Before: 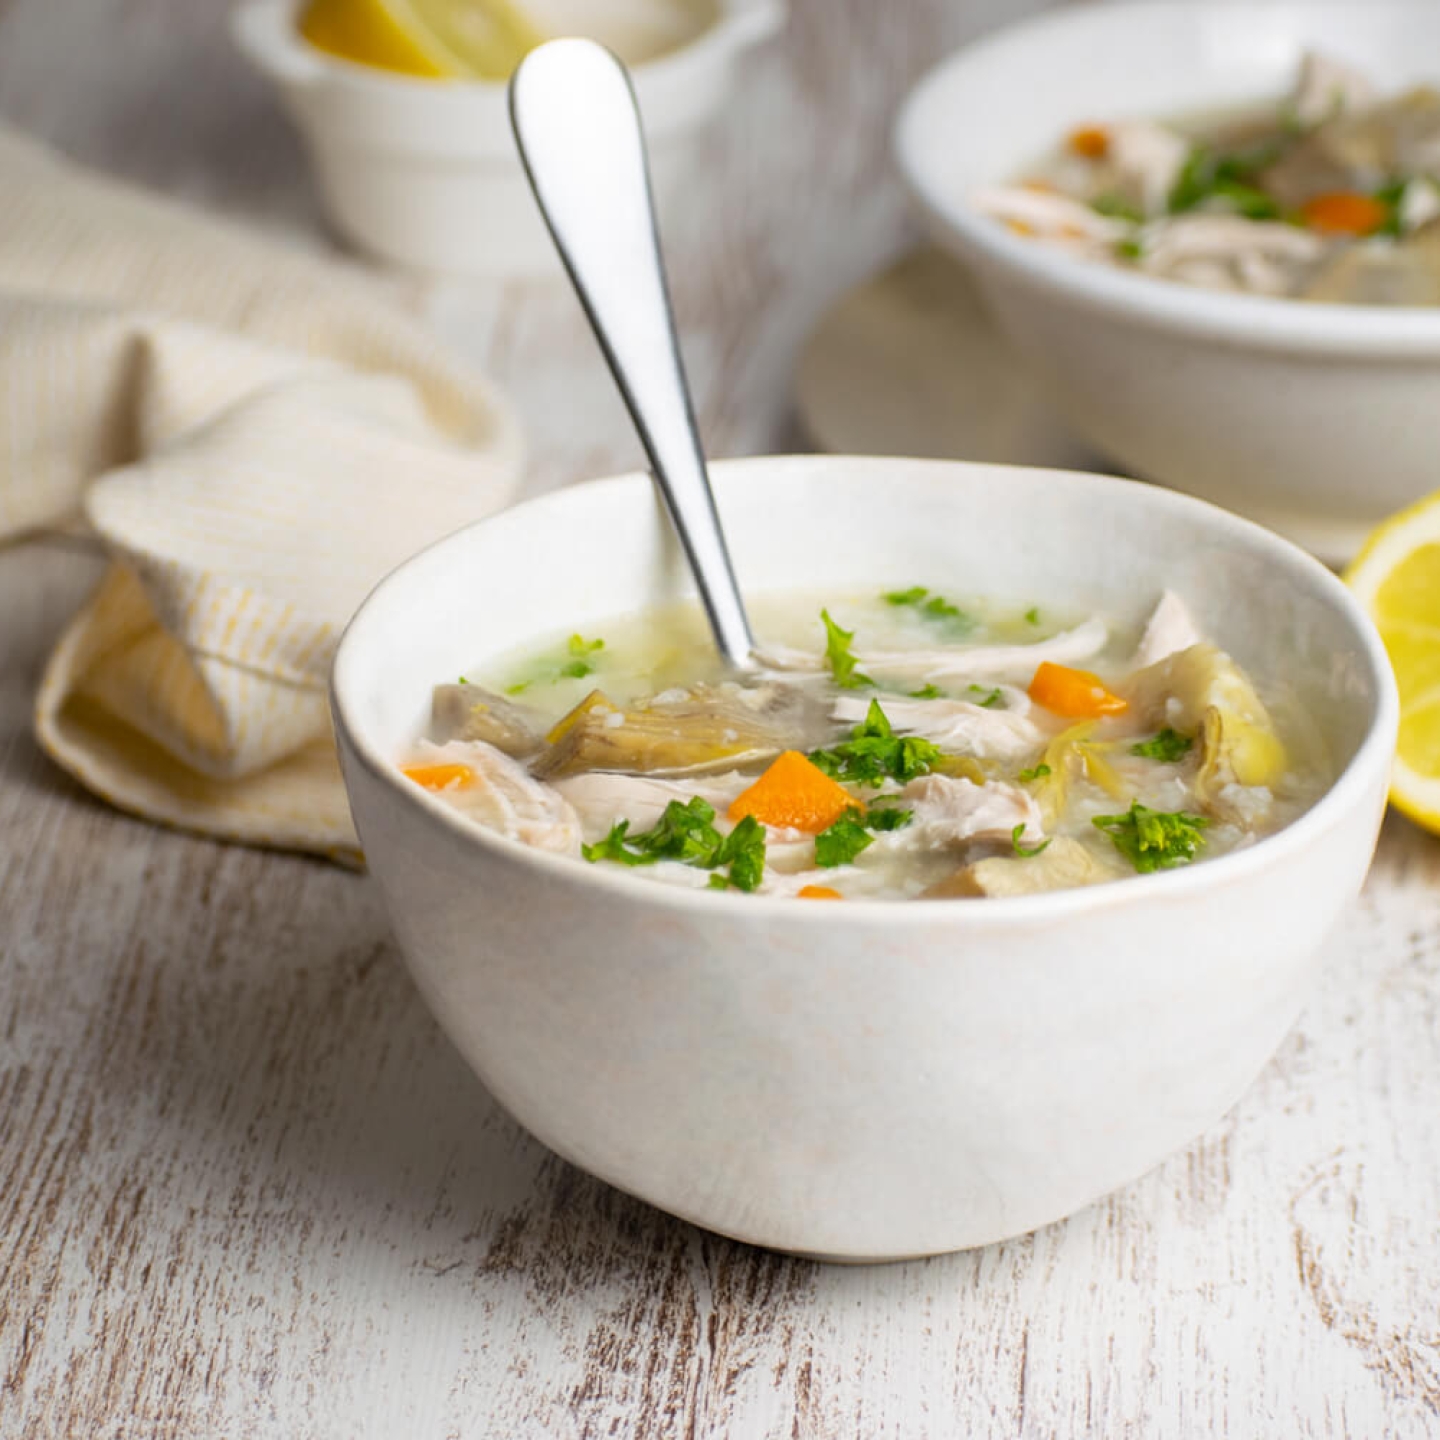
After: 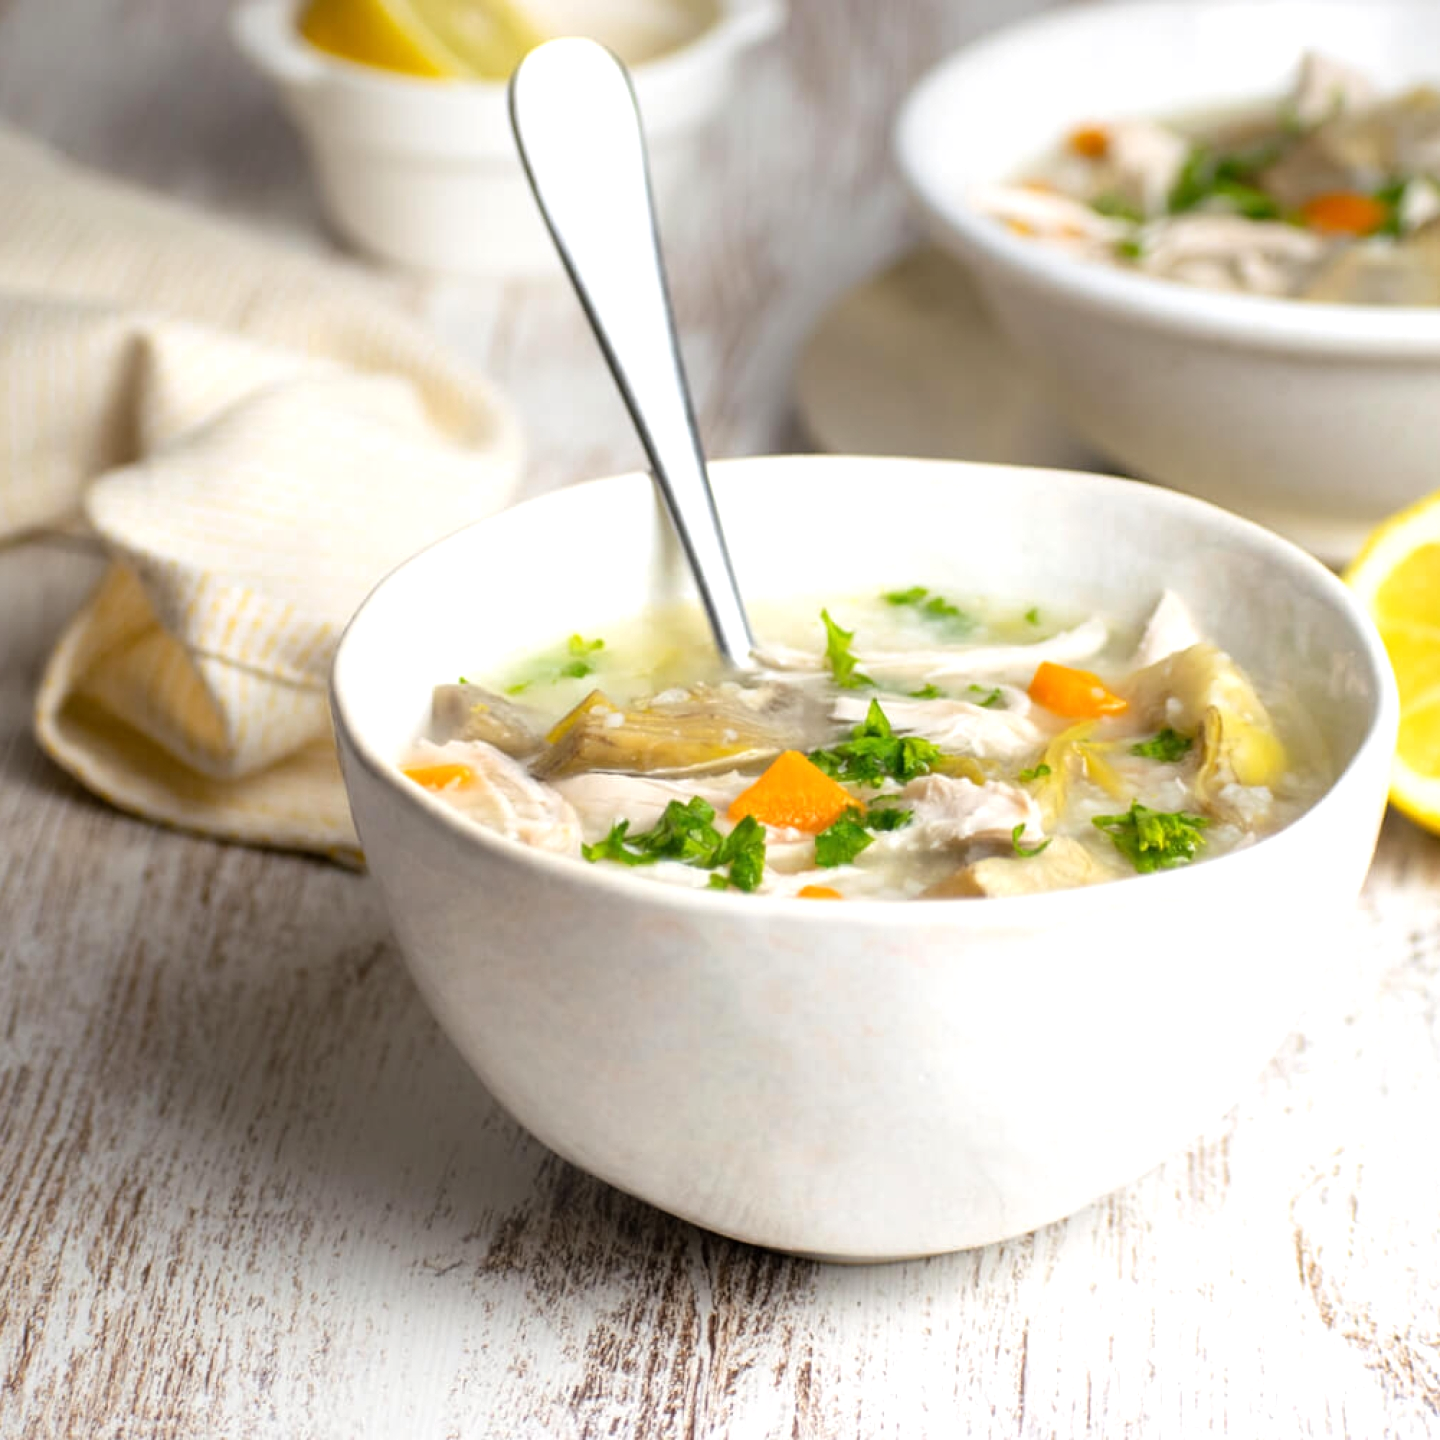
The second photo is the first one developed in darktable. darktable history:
tone equalizer: -8 EV -0.43 EV, -7 EV -0.417 EV, -6 EV -0.359 EV, -5 EV -0.199 EV, -3 EV 0.244 EV, -2 EV 0.343 EV, -1 EV 0.409 EV, +0 EV 0.443 EV, mask exposure compensation -0.499 EV
